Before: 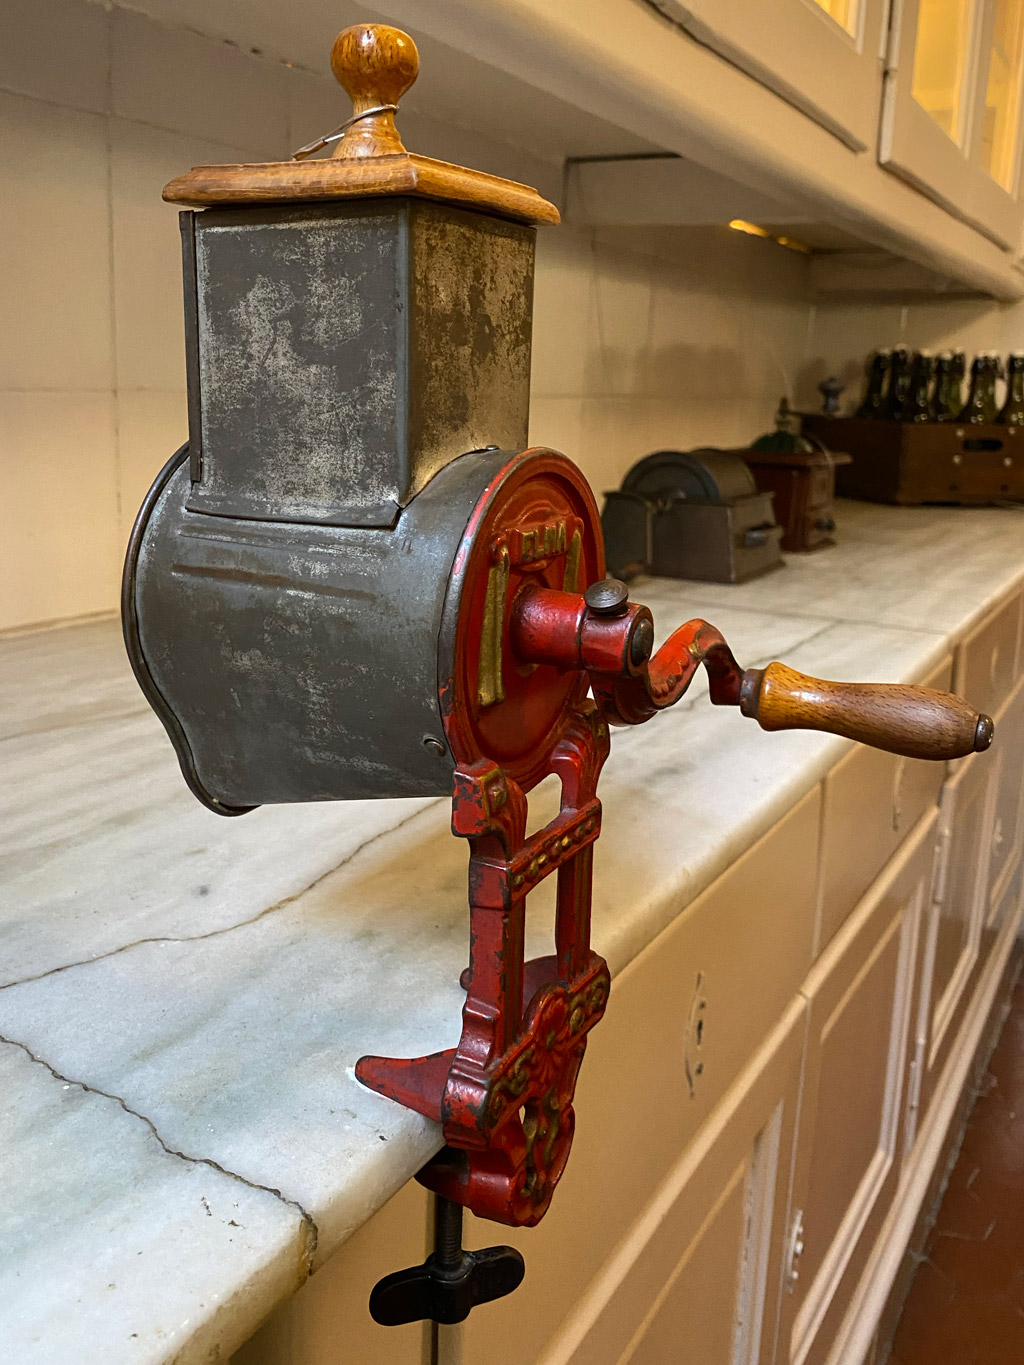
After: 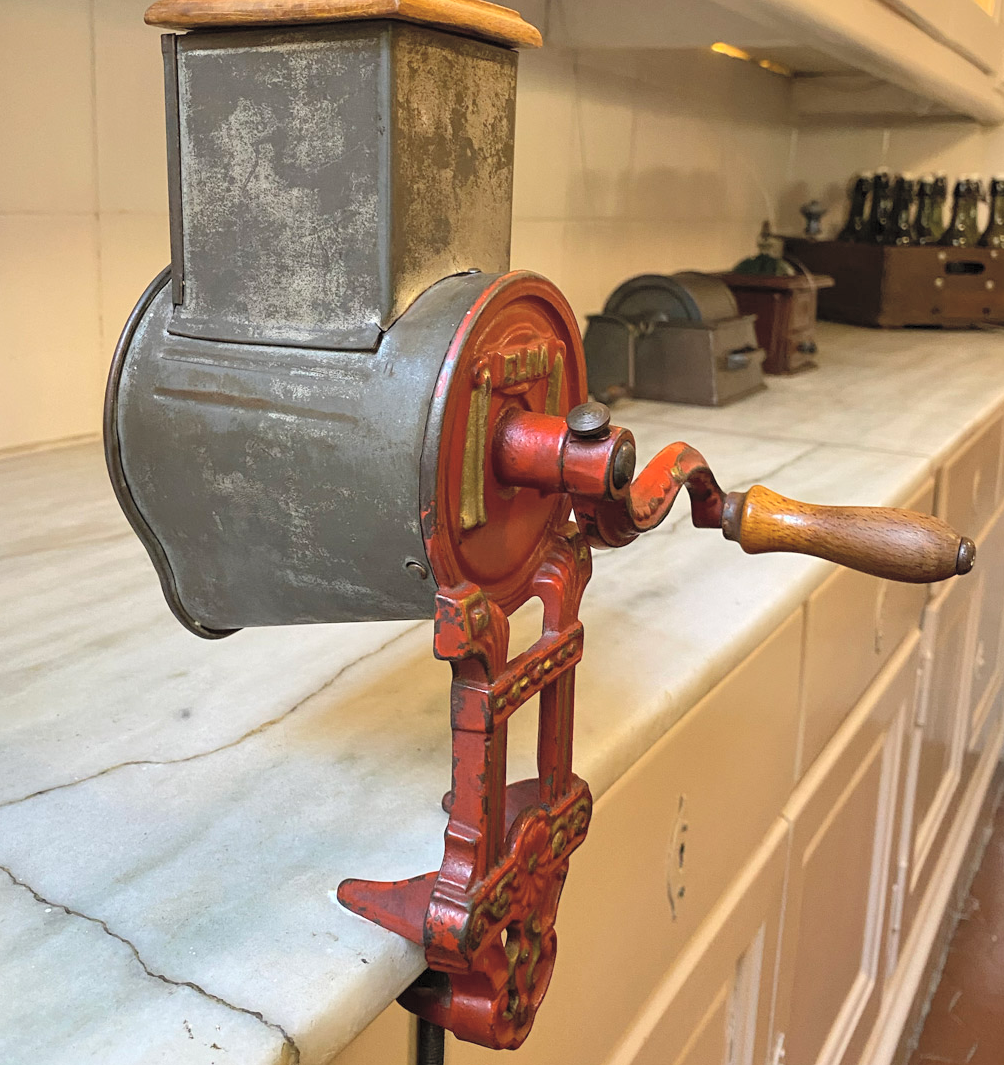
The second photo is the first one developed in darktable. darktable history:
shadows and highlights: shadows 32.2, highlights -32.35, soften with gaussian
crop and rotate: left 1.806%, top 12.987%, right 0.137%, bottom 8.953%
contrast brightness saturation: brightness 0.283
